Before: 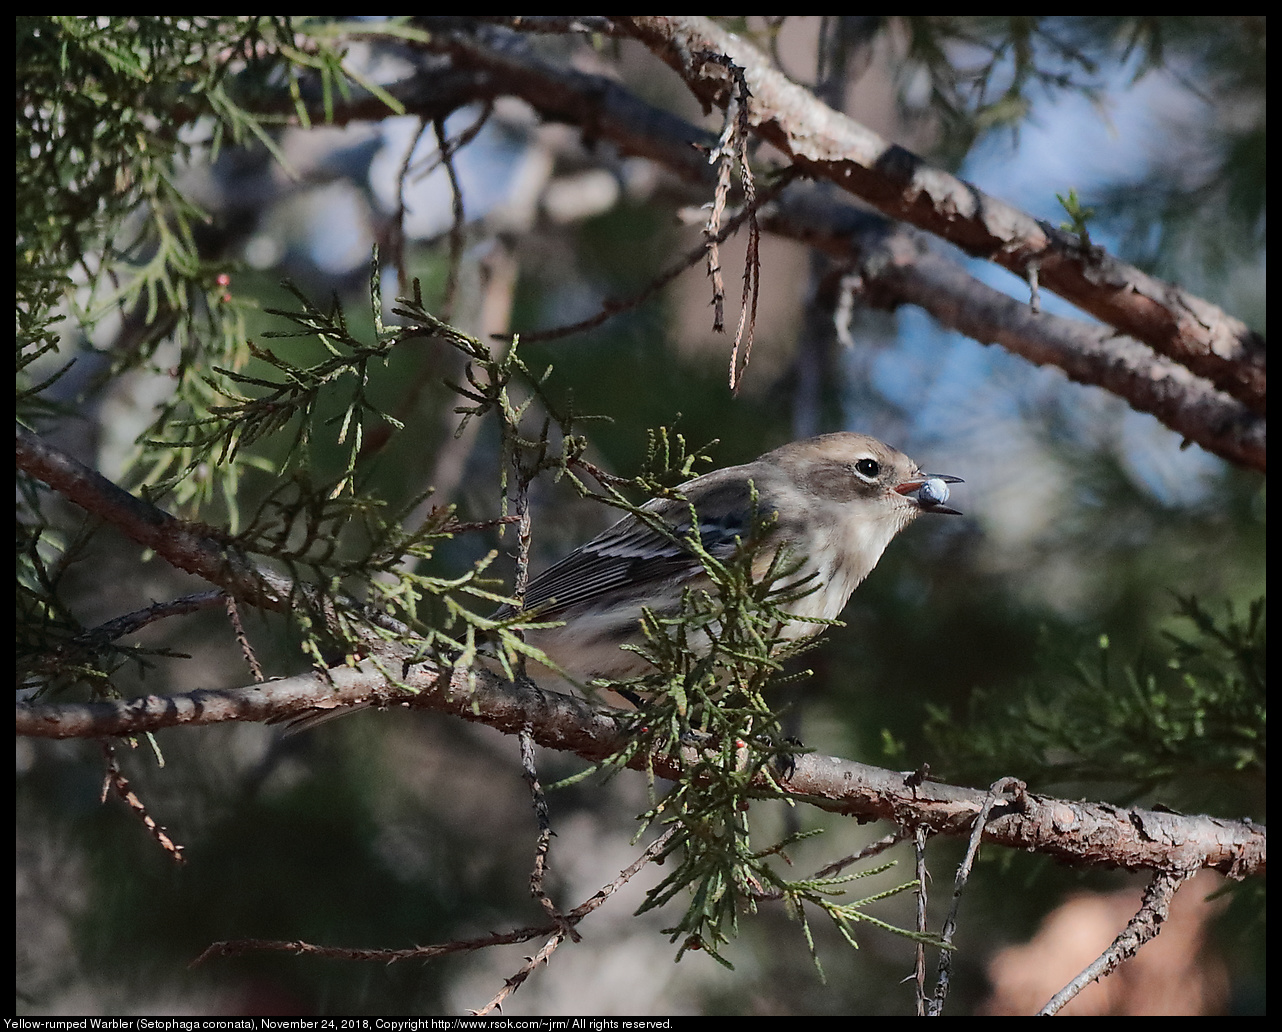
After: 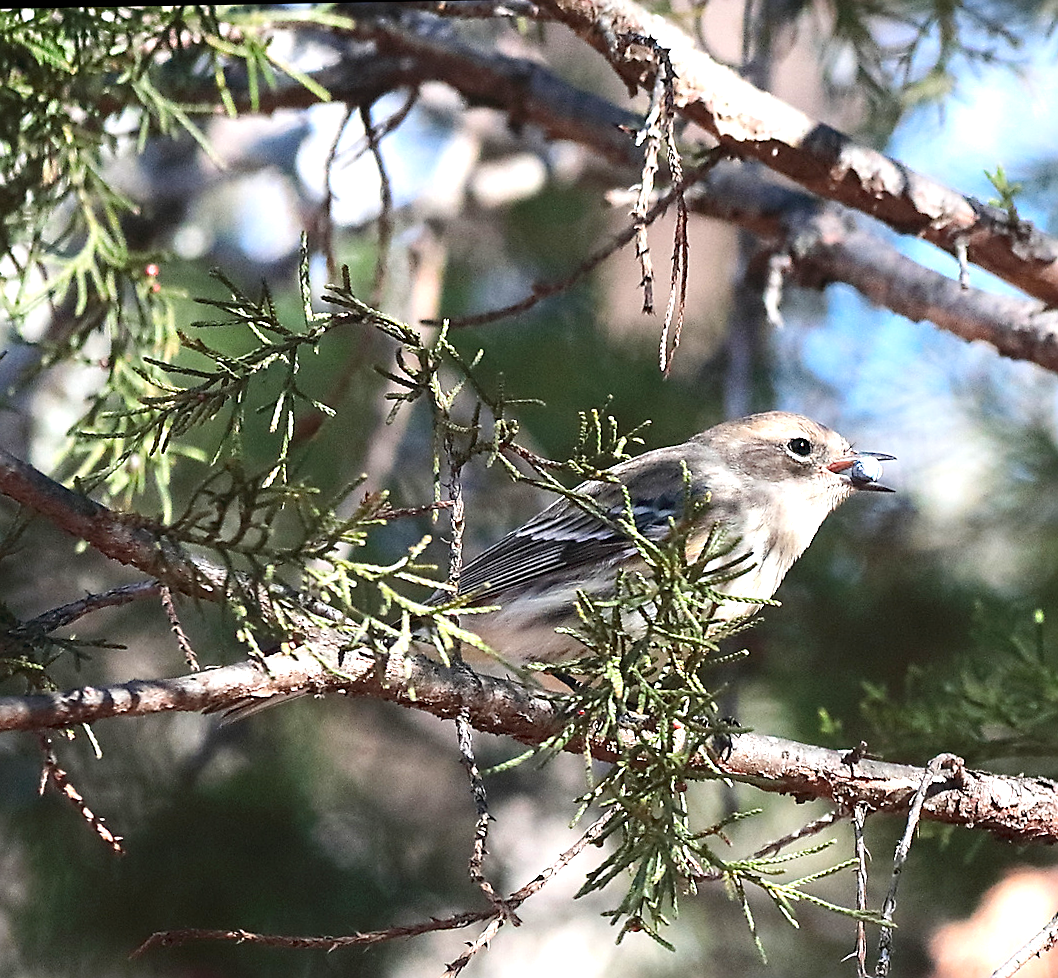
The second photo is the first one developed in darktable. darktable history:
sharpen: on, module defaults
white balance: red 1, blue 1
exposure: black level correction 0, exposure 1.388 EV, compensate exposure bias true, compensate highlight preservation false
shadows and highlights: shadows -54.3, highlights 86.09, soften with gaussian
crop and rotate: angle 1°, left 4.281%, top 0.642%, right 11.383%, bottom 2.486%
